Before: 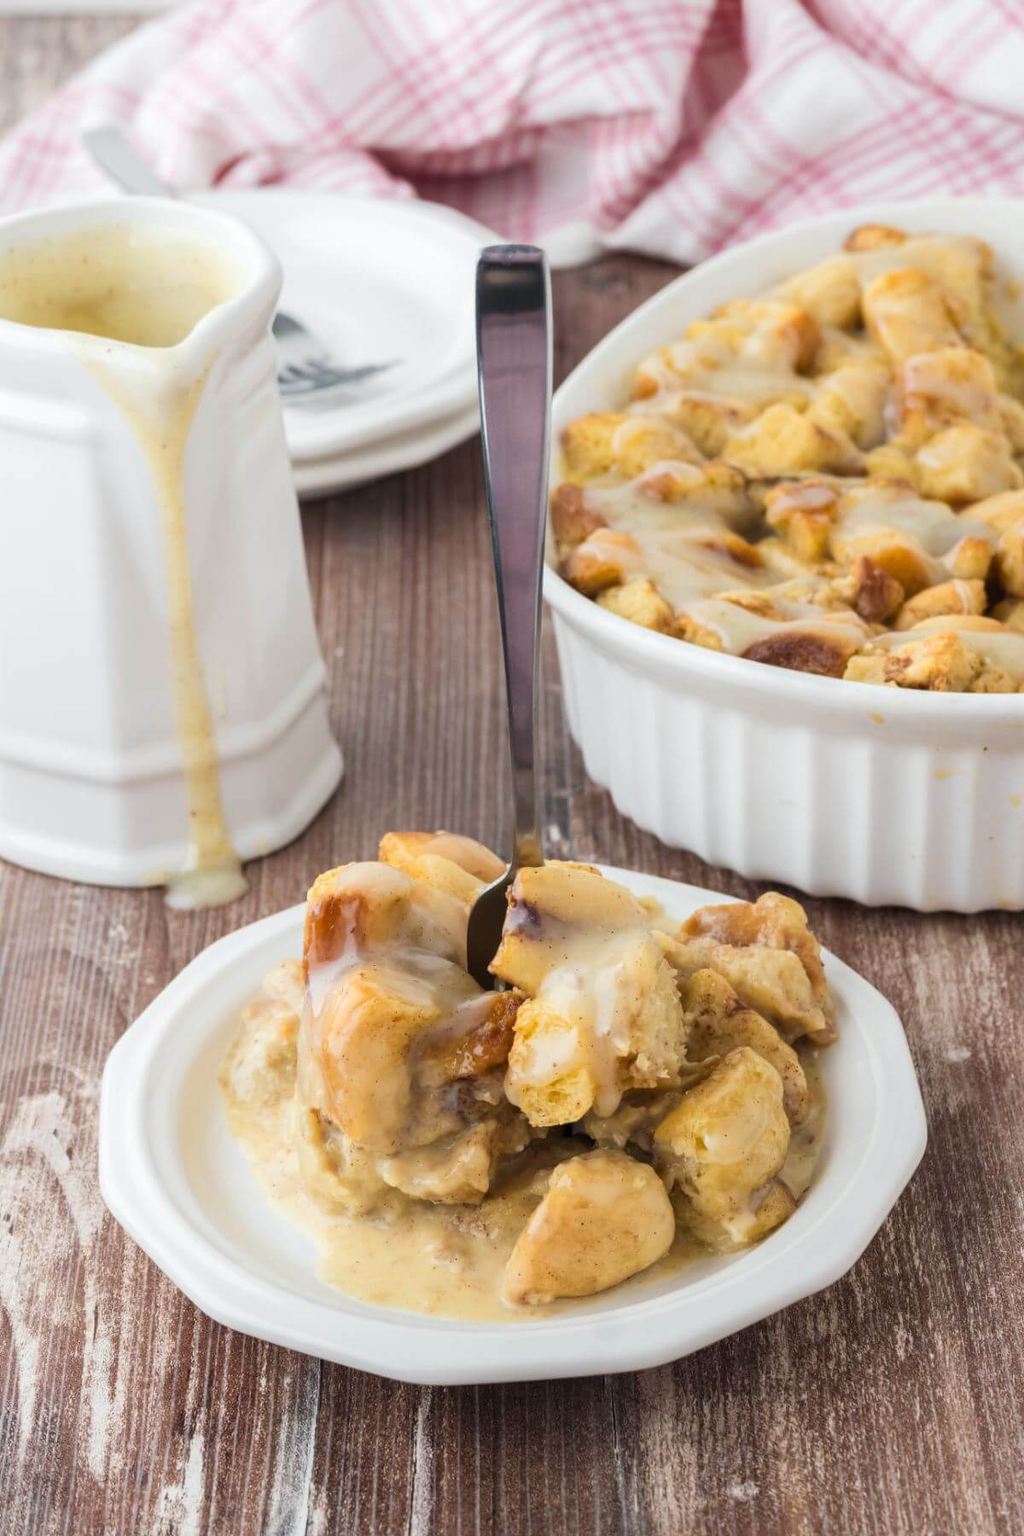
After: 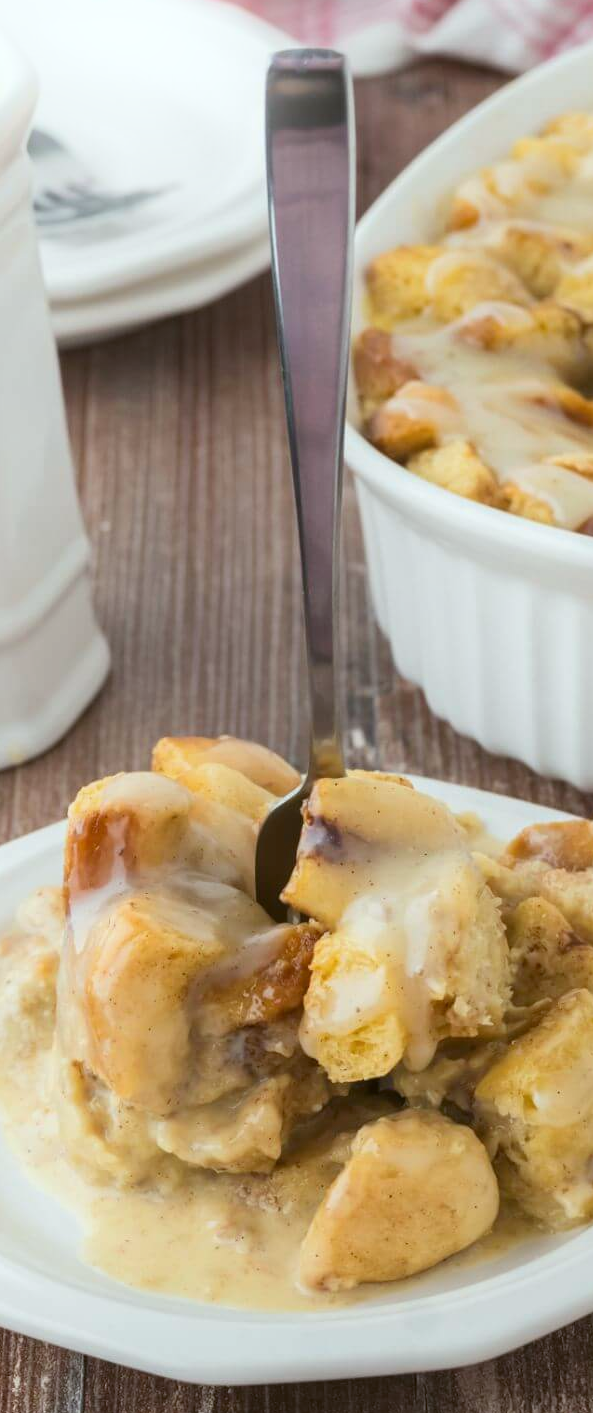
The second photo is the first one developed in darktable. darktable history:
crop and rotate: angle 0.02°, left 24.353%, top 13.219%, right 26.156%, bottom 8.224%
bloom: size 15%, threshold 97%, strength 7%
color balance: lift [1.004, 1.002, 1.002, 0.998], gamma [1, 1.007, 1.002, 0.993], gain [1, 0.977, 1.013, 1.023], contrast -3.64%
